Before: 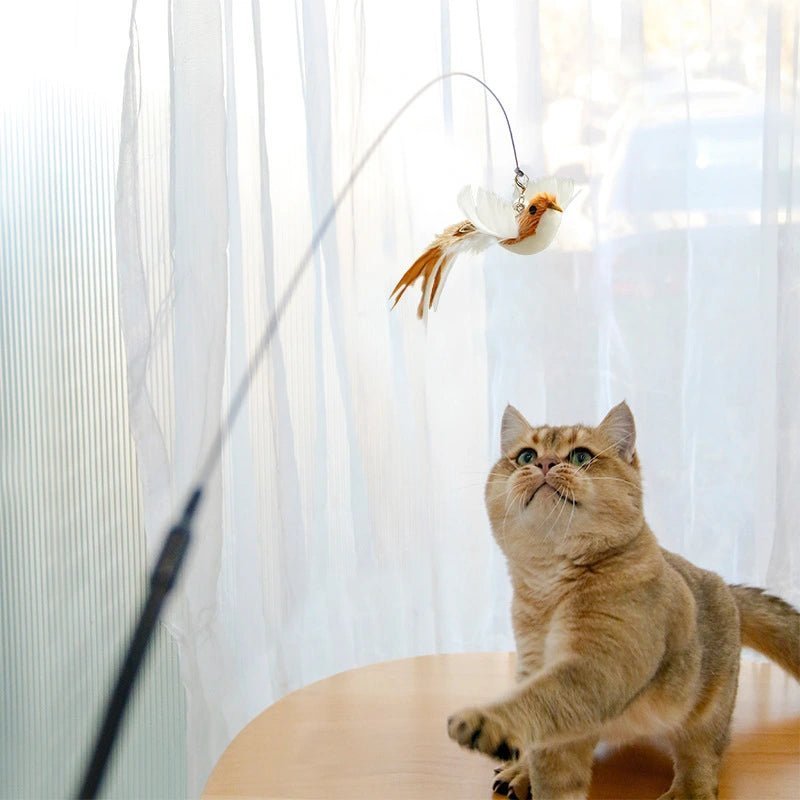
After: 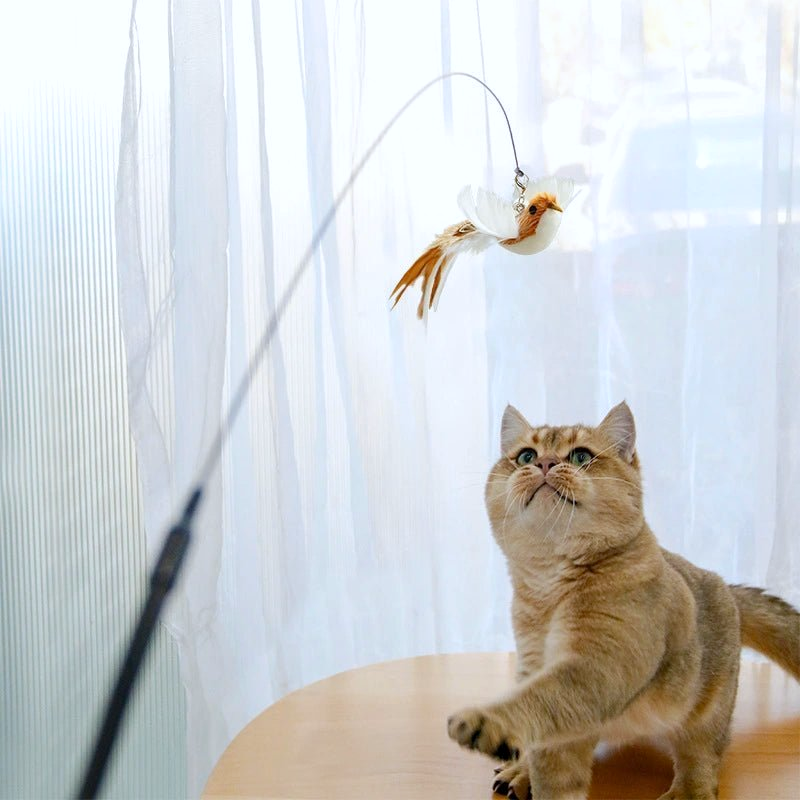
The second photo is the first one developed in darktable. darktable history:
exposure: black level correction 0.001, exposure 0.014 EV, compensate highlight preservation false
white balance: red 0.974, blue 1.044
